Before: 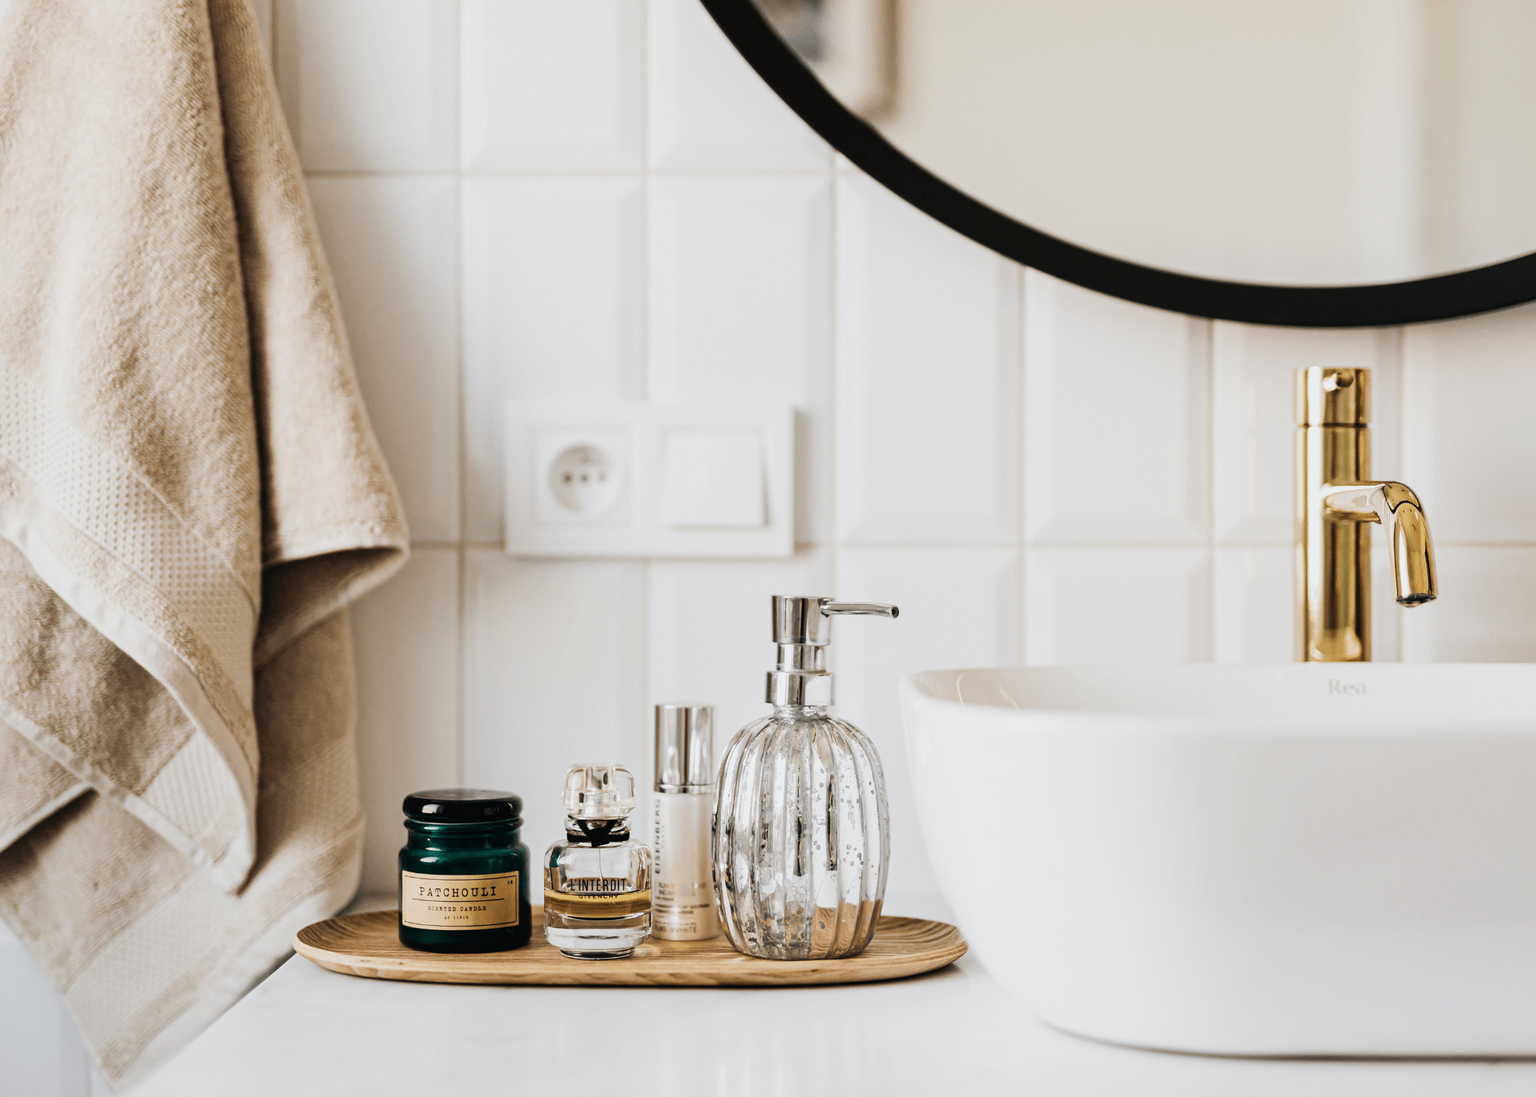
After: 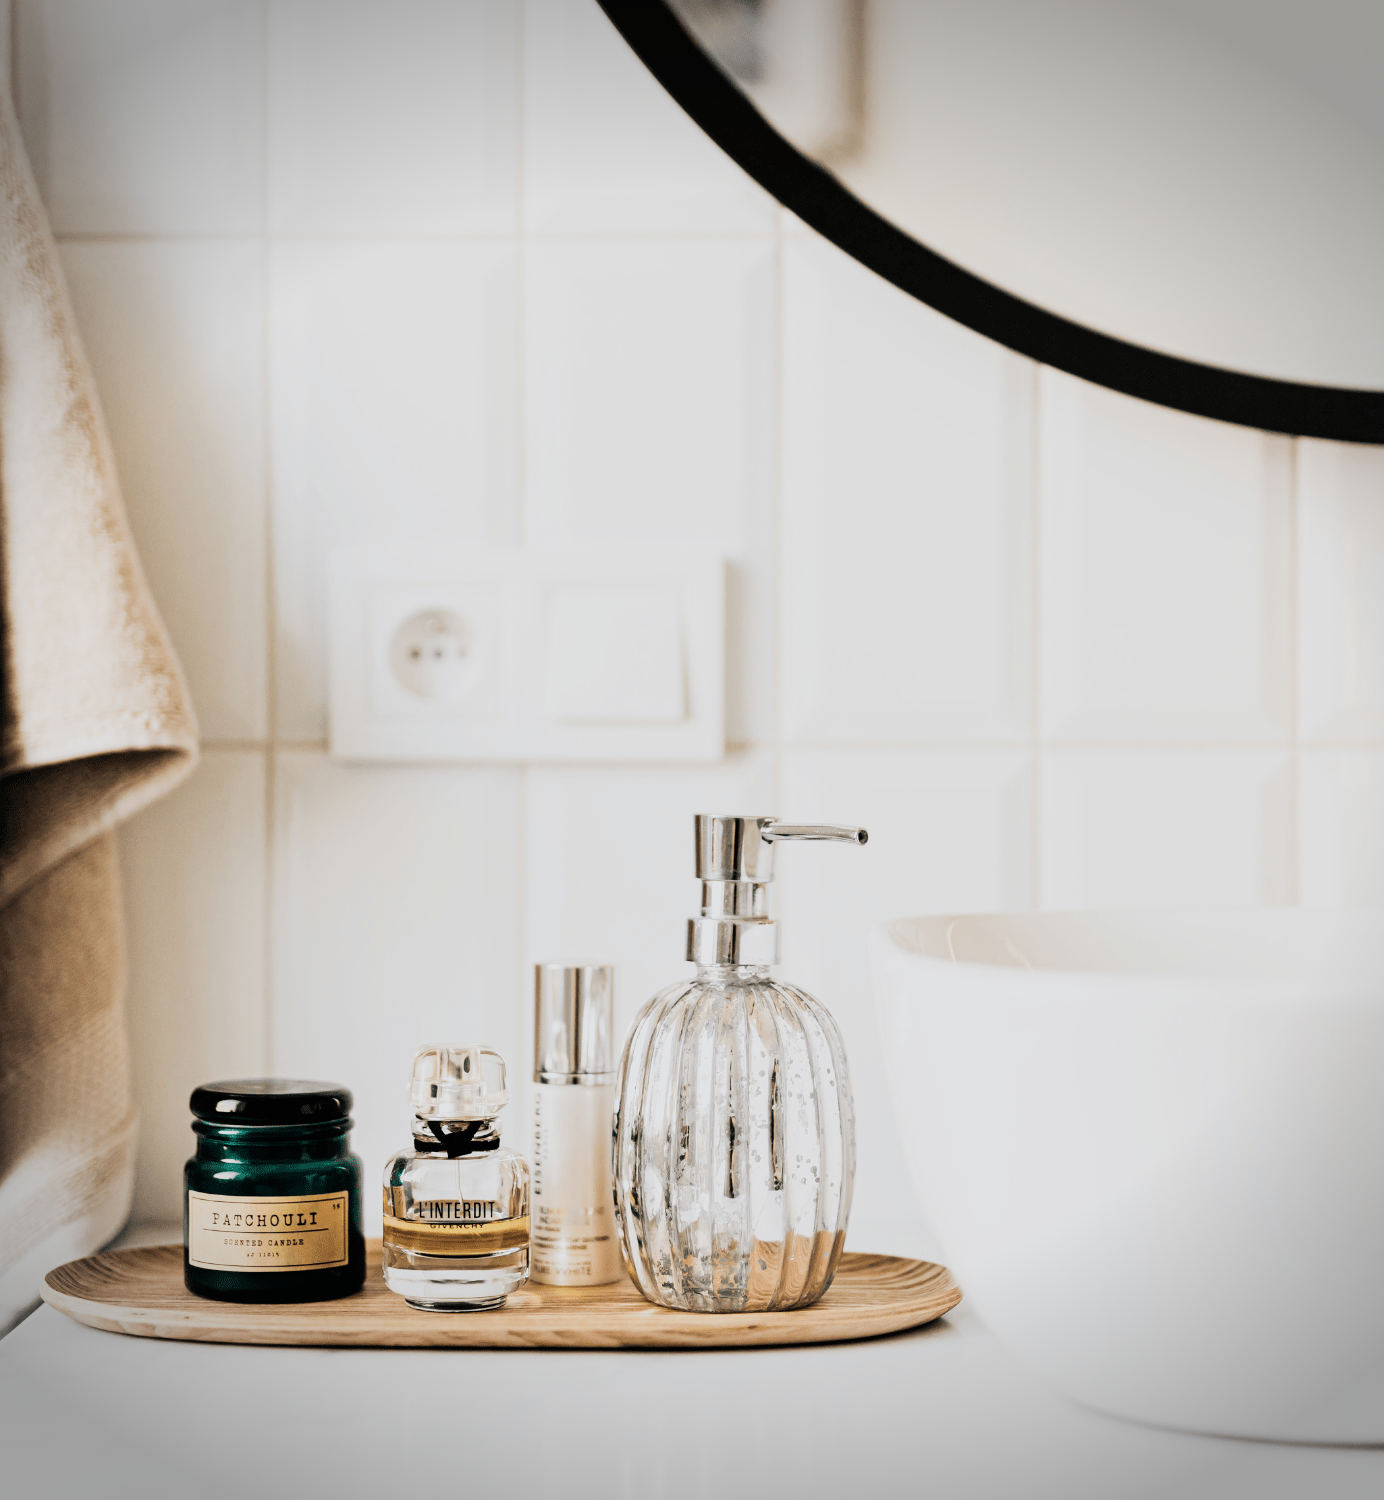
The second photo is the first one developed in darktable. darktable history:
exposure: black level correction 0, exposure 0.704 EV, compensate exposure bias true, compensate highlight preservation false
crop: left 17.215%, right 16.854%
filmic rgb: black relative exposure -7.65 EV, white relative exposure 4.56 EV, hardness 3.61
vignetting: fall-off start 89.49%, fall-off radius 44.06%, width/height ratio 1.162, unbound false
